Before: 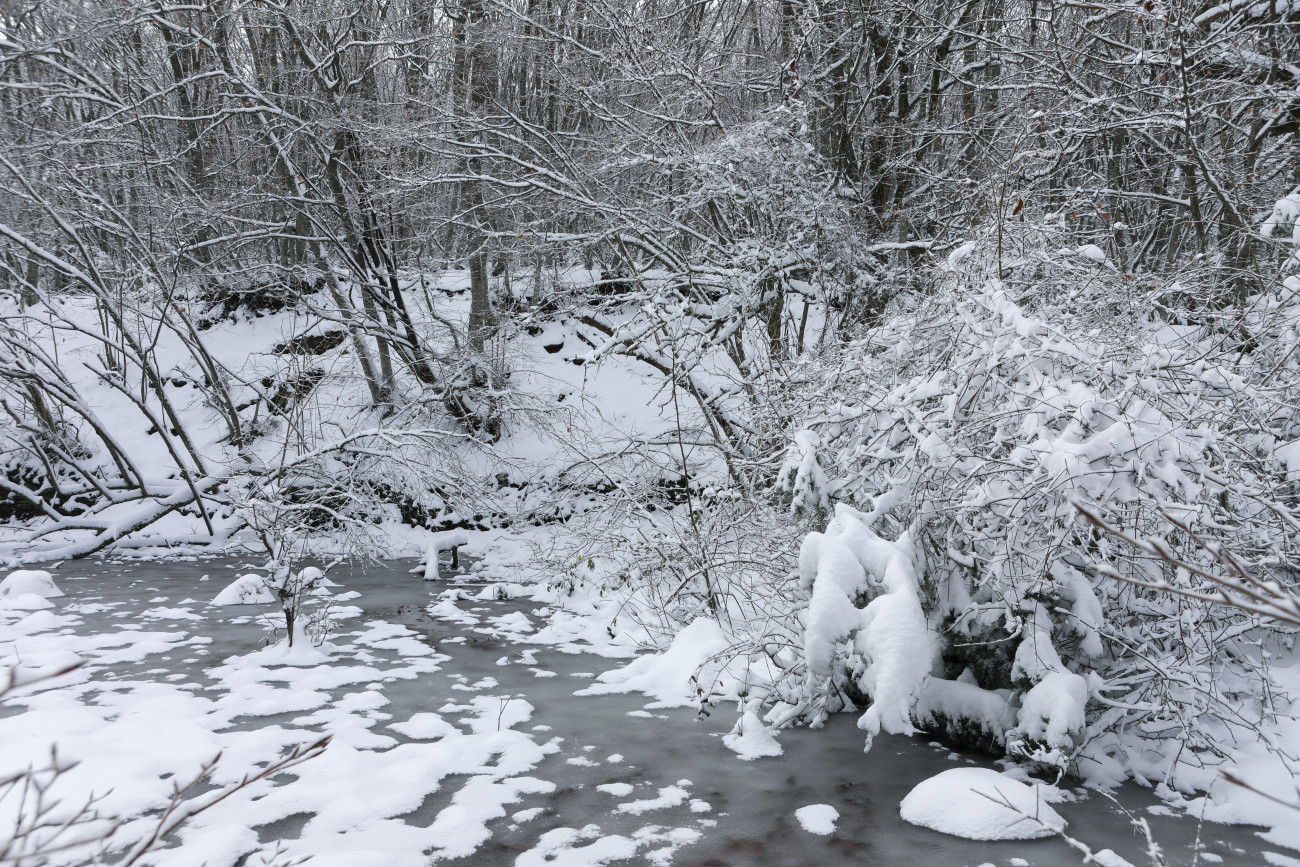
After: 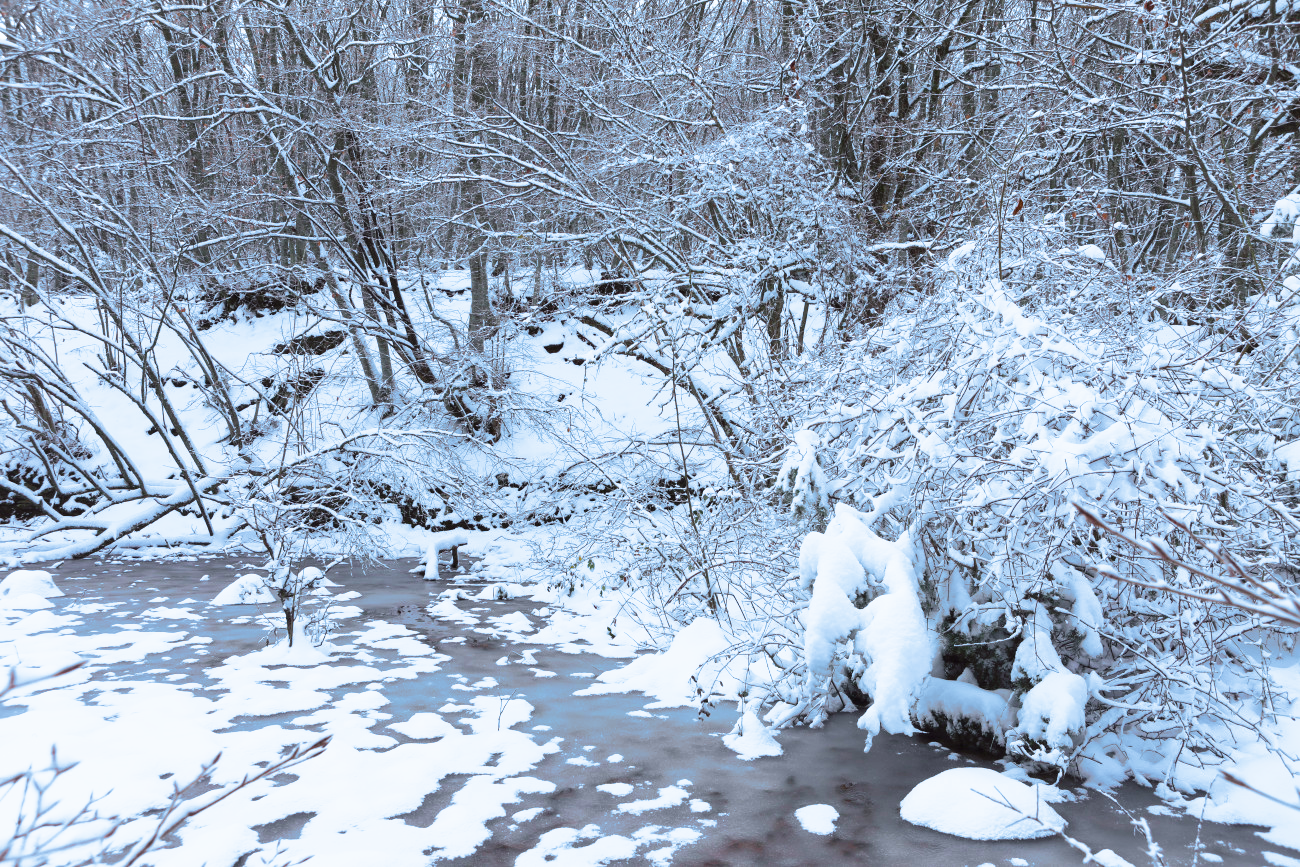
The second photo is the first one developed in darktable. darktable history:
split-toning: shadows › hue 351.18°, shadows › saturation 0.86, highlights › hue 218.82°, highlights › saturation 0.73, balance -19.167
color balance rgb: perceptual saturation grading › global saturation 20%, perceptual saturation grading › highlights -25%, perceptual saturation grading › shadows 25%
tone curve: curves: ch0 [(0.003, 0.029) (0.188, 0.252) (0.46, 0.56) (0.608, 0.748) (0.871, 0.955) (1, 1)]; ch1 [(0, 0) (0.35, 0.356) (0.45, 0.453) (0.508, 0.515) (0.618, 0.634) (1, 1)]; ch2 [(0, 0) (0.456, 0.469) (0.5, 0.5) (0.634, 0.625) (1, 1)], color space Lab, independent channels, preserve colors none
white balance: red 0.954, blue 1.079
velvia: on, module defaults
